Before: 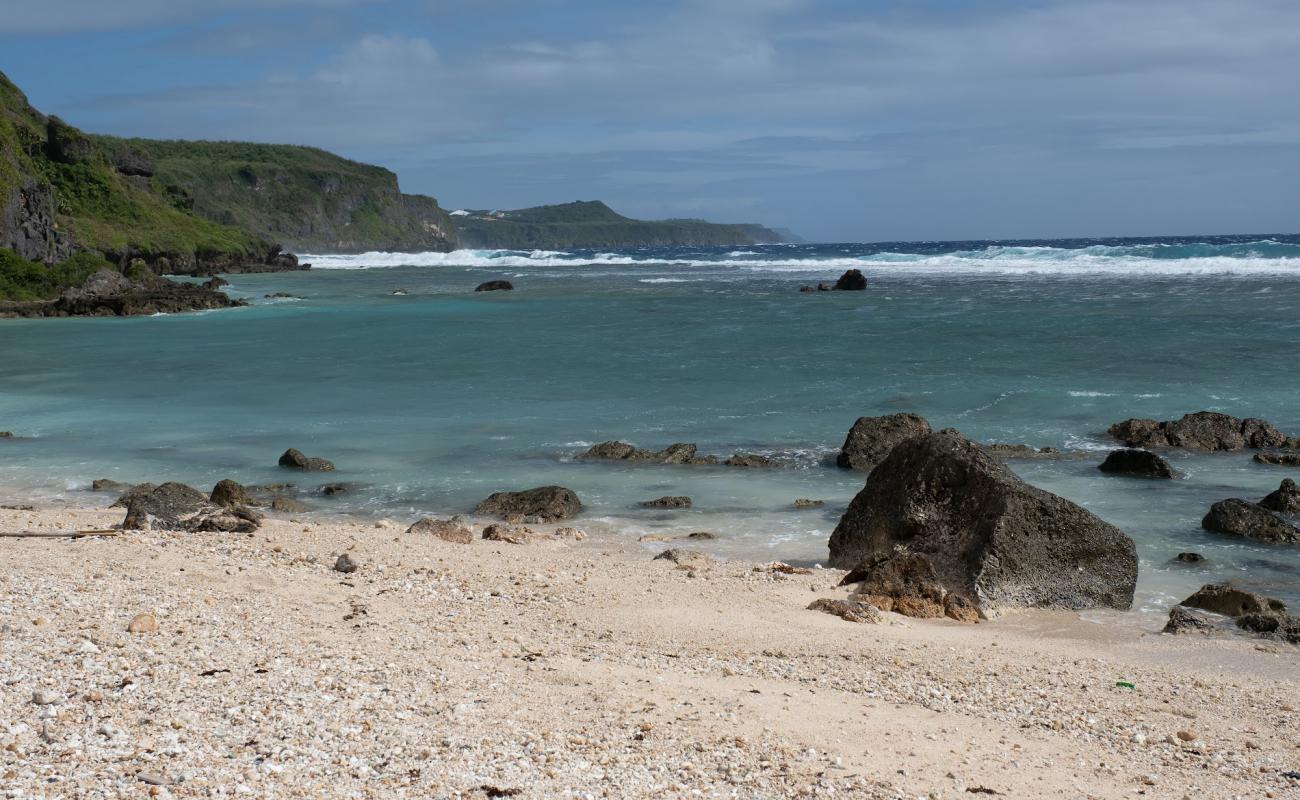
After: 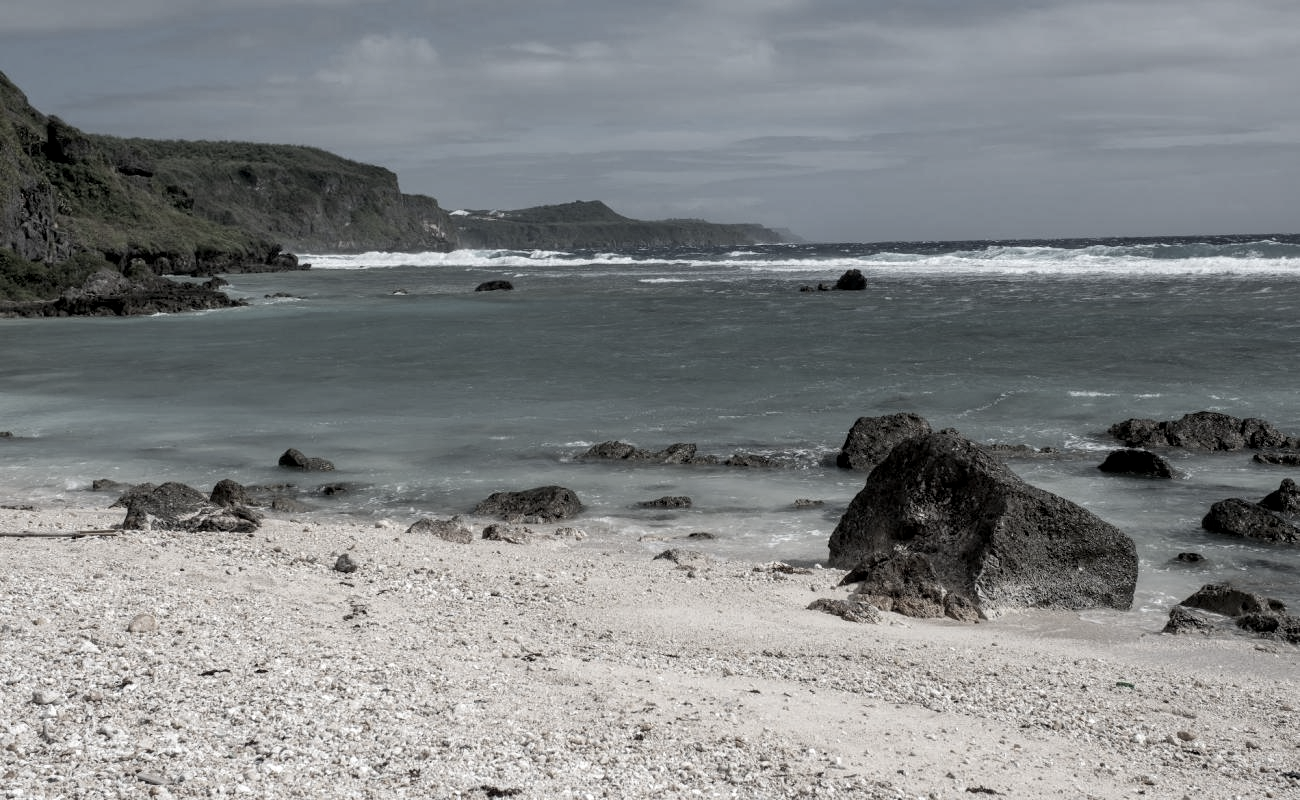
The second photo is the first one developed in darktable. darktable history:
color correction: highlights b* 0.044, saturation 0.3
local contrast: detail 130%
